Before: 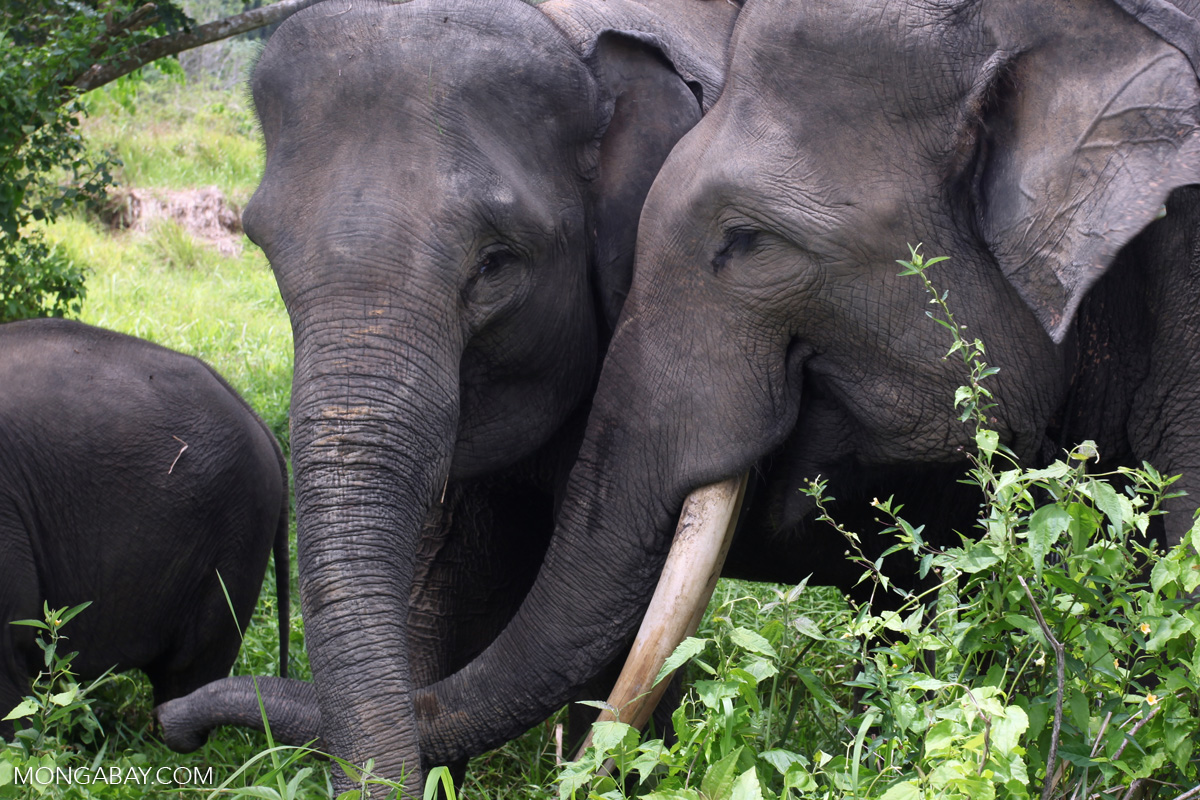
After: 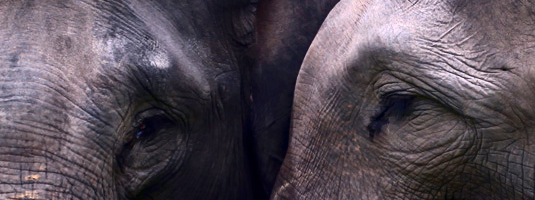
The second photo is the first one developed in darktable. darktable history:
haze removal: compatibility mode true, adaptive false
crop: left 28.671%, top 16.88%, right 26.697%, bottom 58.012%
exposure: exposure 0.668 EV, compensate highlight preservation false
contrast brightness saturation: contrast 0.221, brightness -0.181, saturation 0.239
